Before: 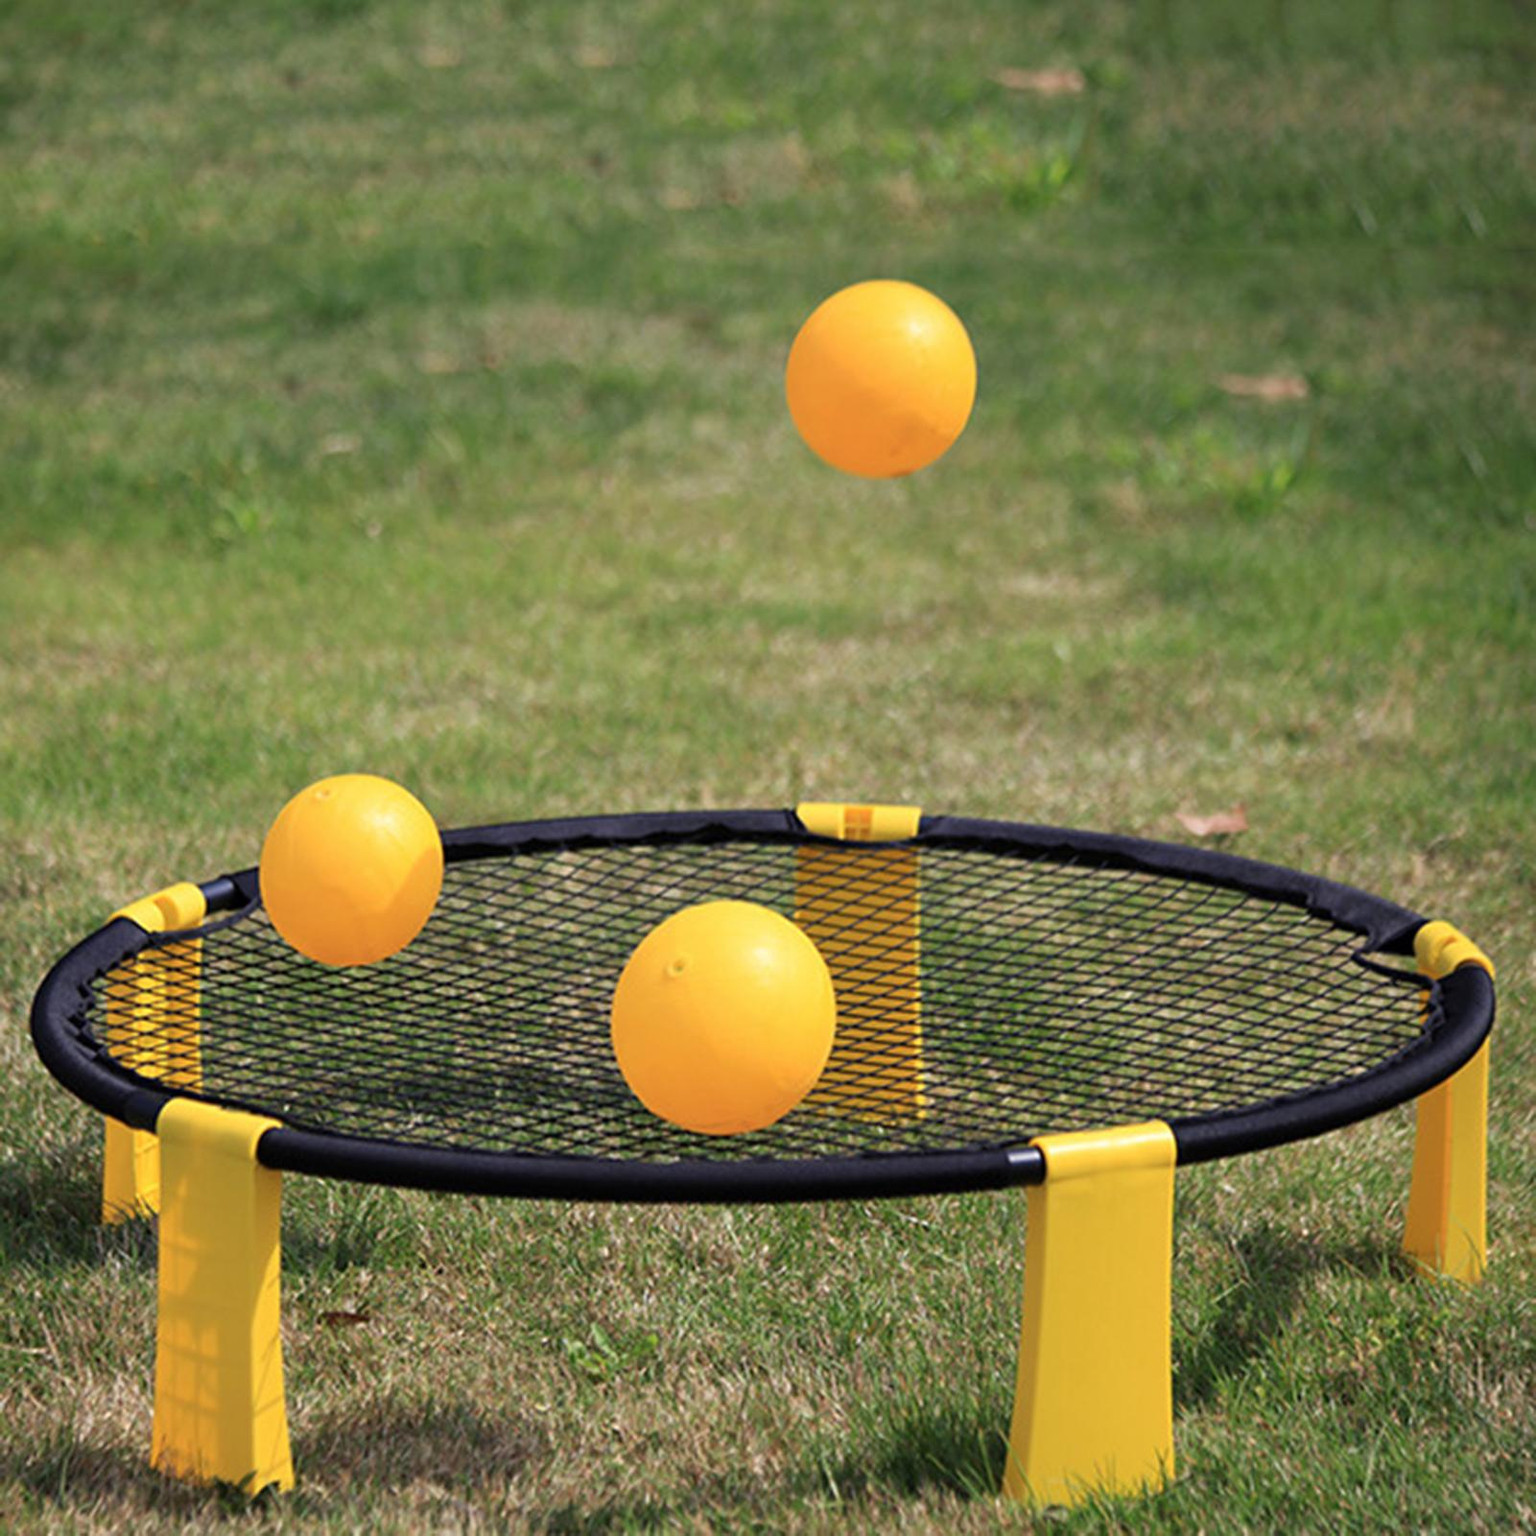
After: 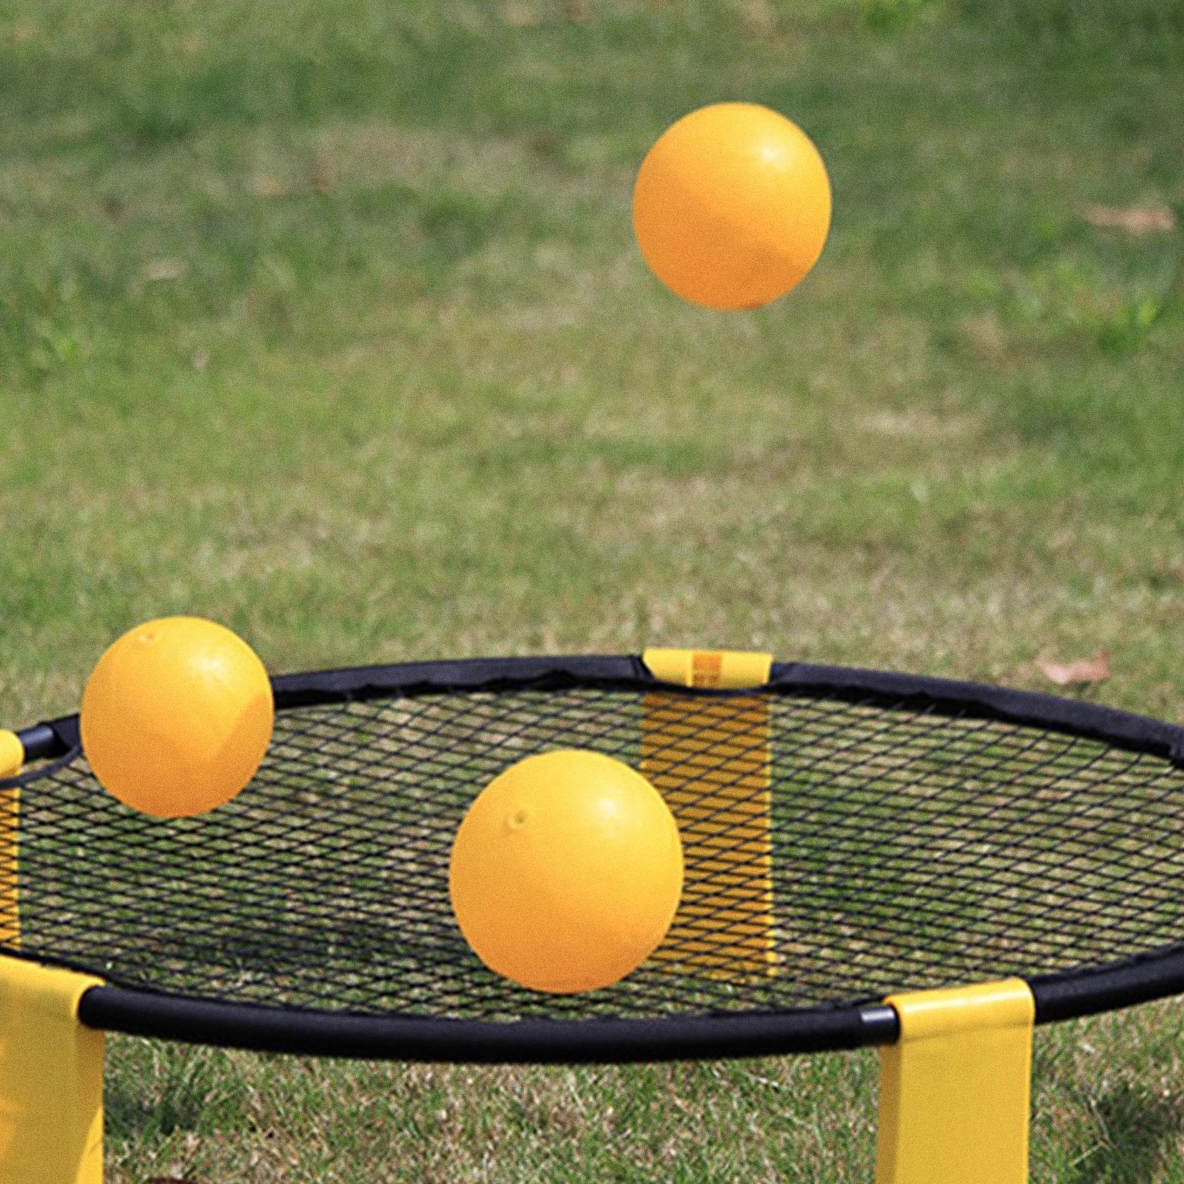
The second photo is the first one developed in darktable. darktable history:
contrast brightness saturation: saturation -0.05
grain: on, module defaults
rotate and perspective: rotation 0.174°, lens shift (vertical) 0.013, lens shift (horizontal) 0.019, shear 0.001, automatic cropping original format, crop left 0.007, crop right 0.991, crop top 0.016, crop bottom 0.997
crop and rotate: left 11.831%, top 11.346%, right 13.429%, bottom 13.899%
